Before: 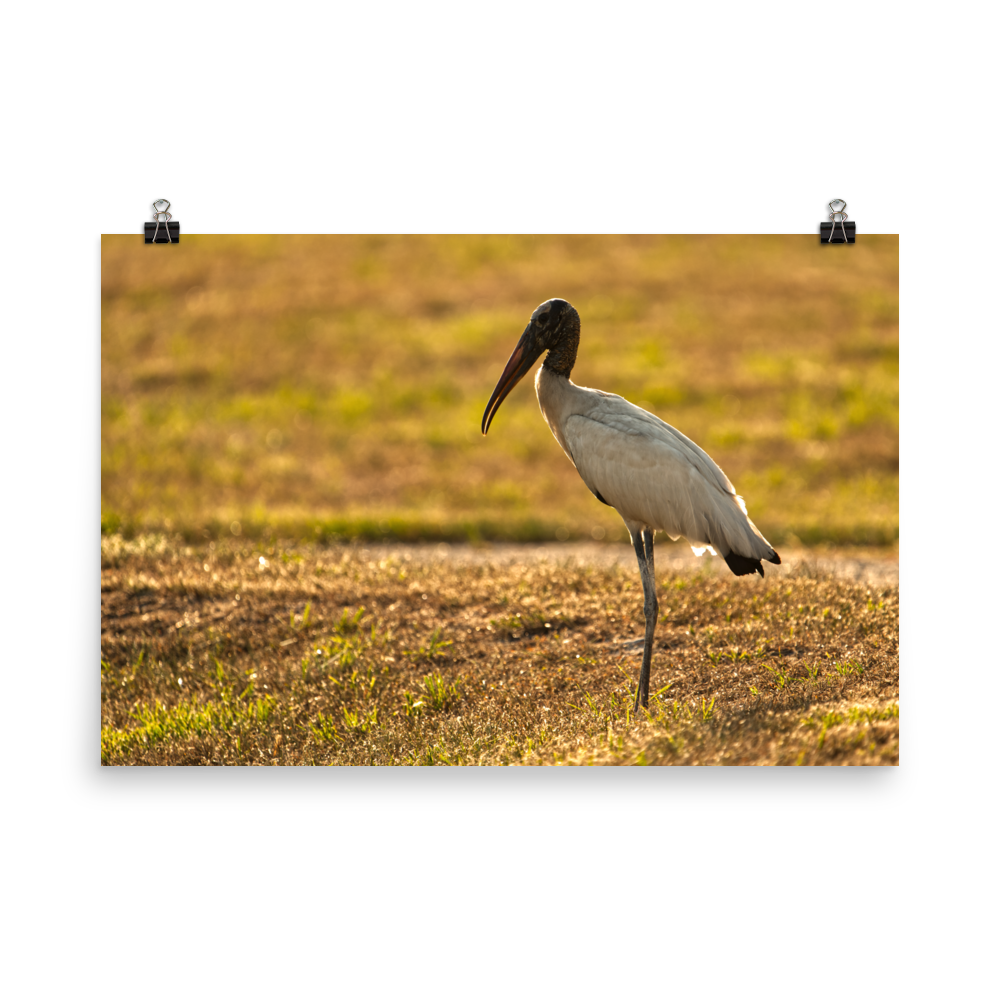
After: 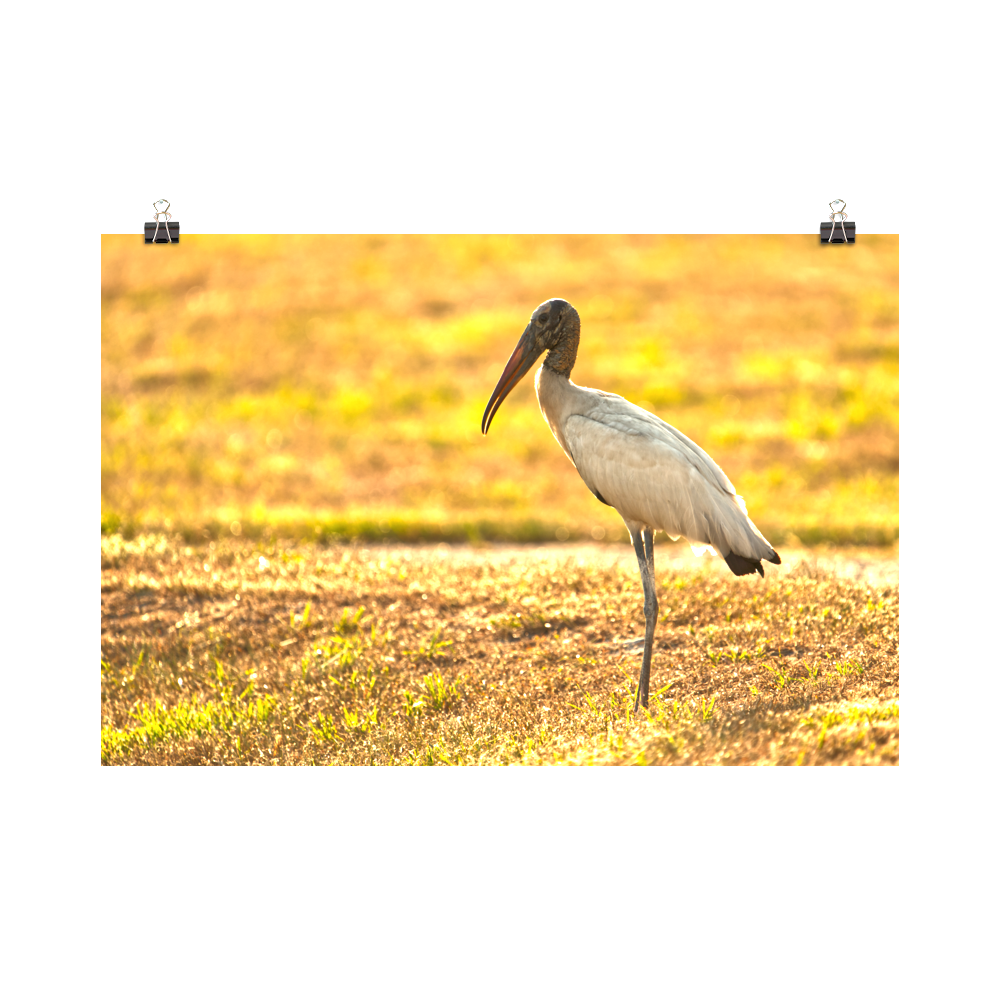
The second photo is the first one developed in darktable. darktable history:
exposure: black level correction 0, exposure 1.2 EV, compensate highlight preservation false
tone equalizer: -7 EV 0.159 EV, -6 EV 0.58 EV, -5 EV 1.18 EV, -4 EV 1.36 EV, -3 EV 1.17 EV, -2 EV 0.6 EV, -1 EV 0.159 EV
